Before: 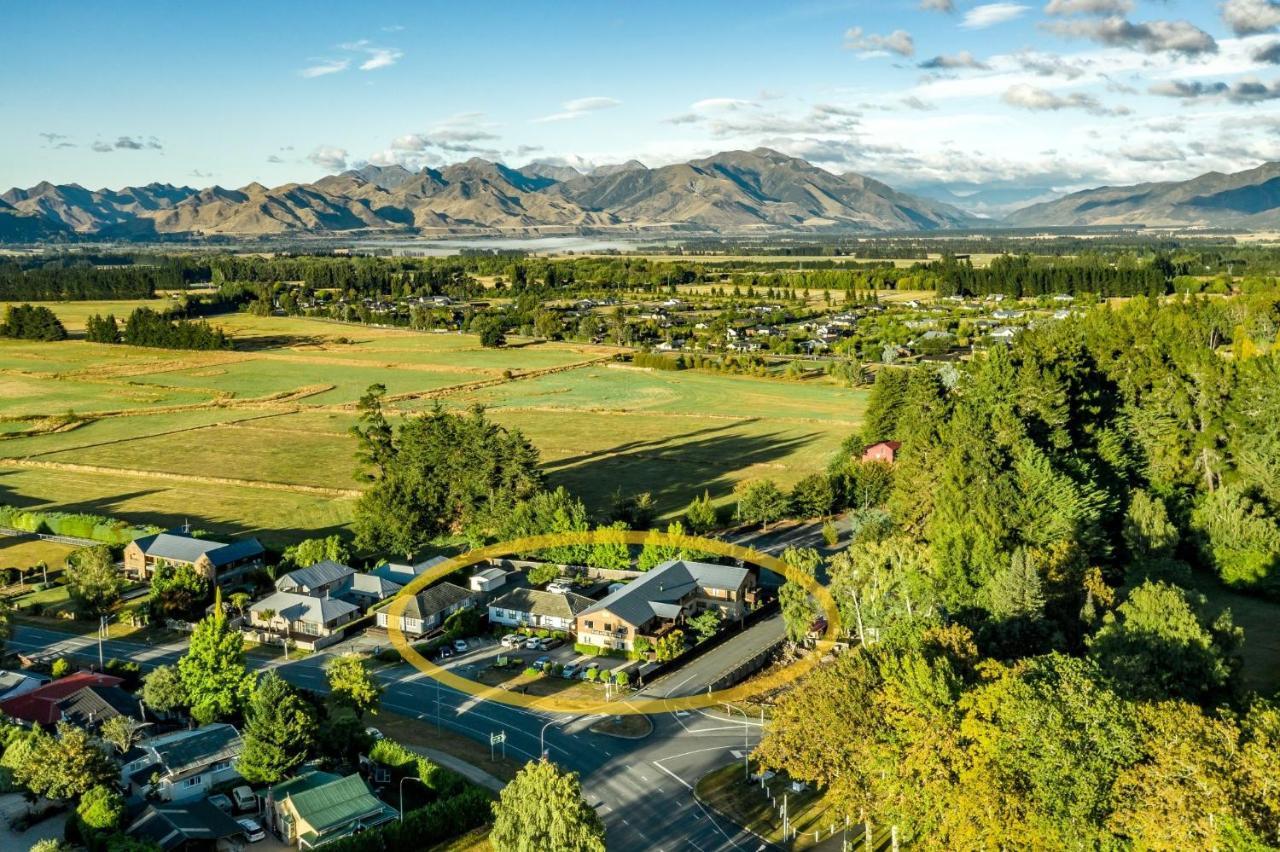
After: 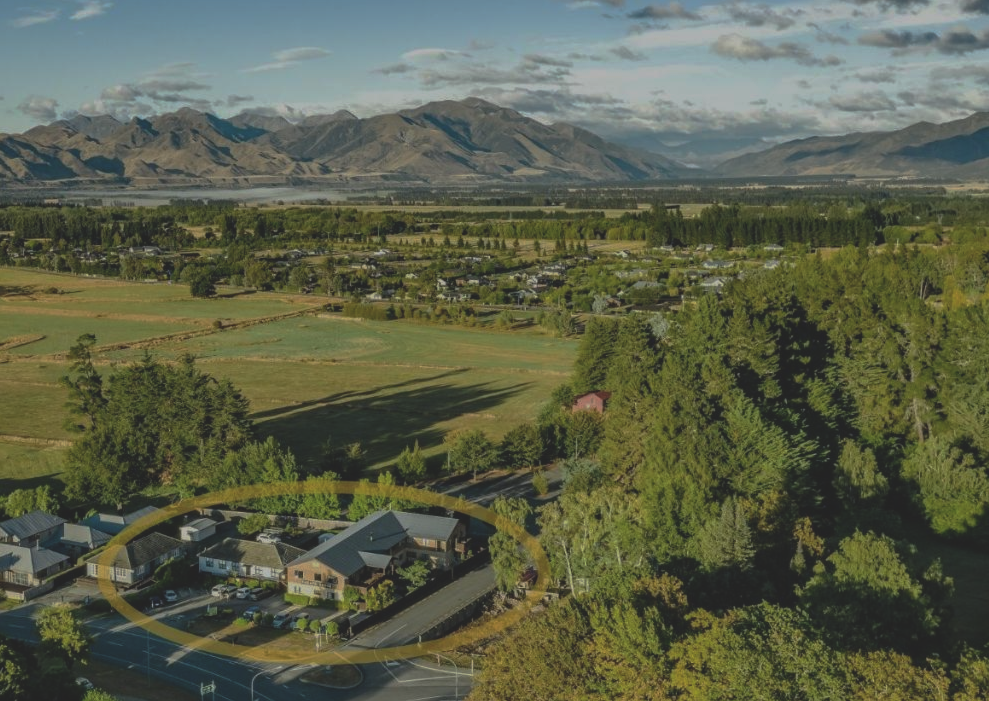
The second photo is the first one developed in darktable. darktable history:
exposure: black level correction -0.035, exposure -0.495 EV, compensate exposure bias true, compensate highlight preservation false
base curve: curves: ch0 [(0, 0) (0.841, 0.609) (1, 1)], preserve colors none
crop: left 22.664%, top 5.881%, bottom 11.772%
